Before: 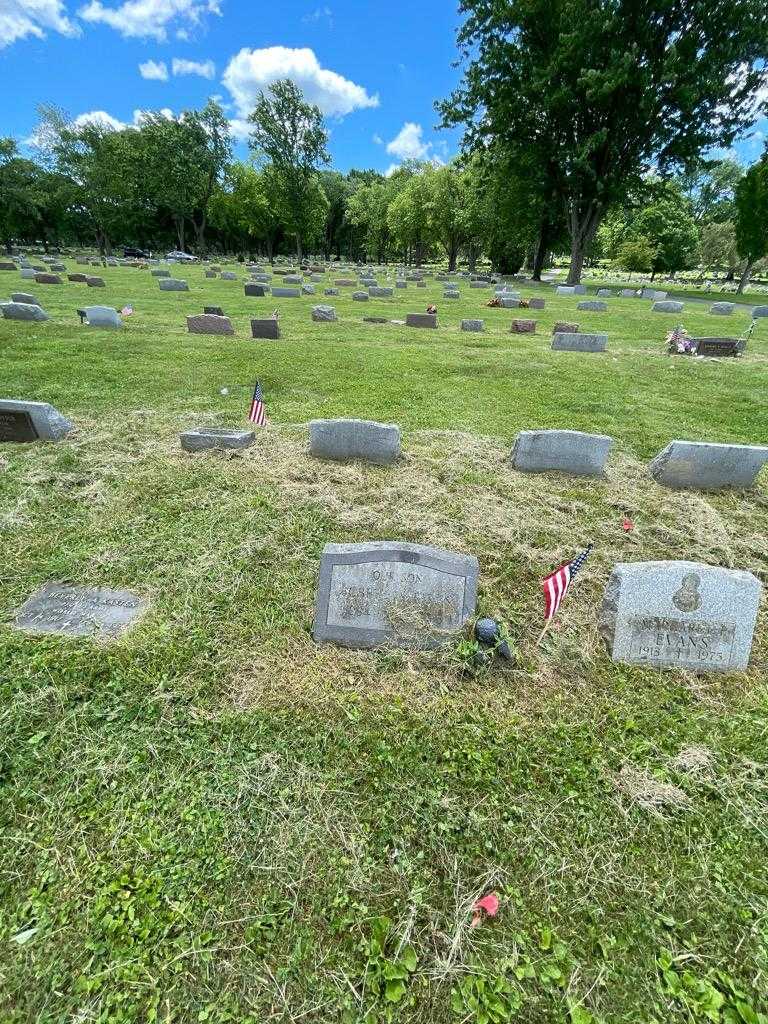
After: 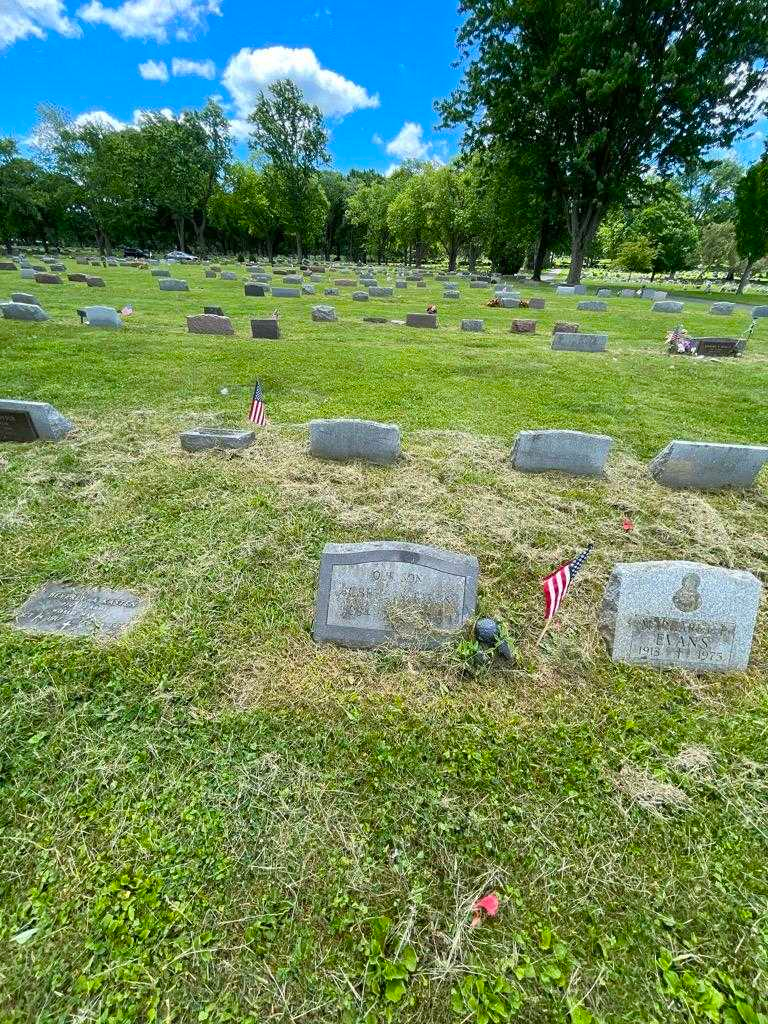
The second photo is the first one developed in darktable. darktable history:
color balance rgb: perceptual saturation grading › global saturation 25.66%
